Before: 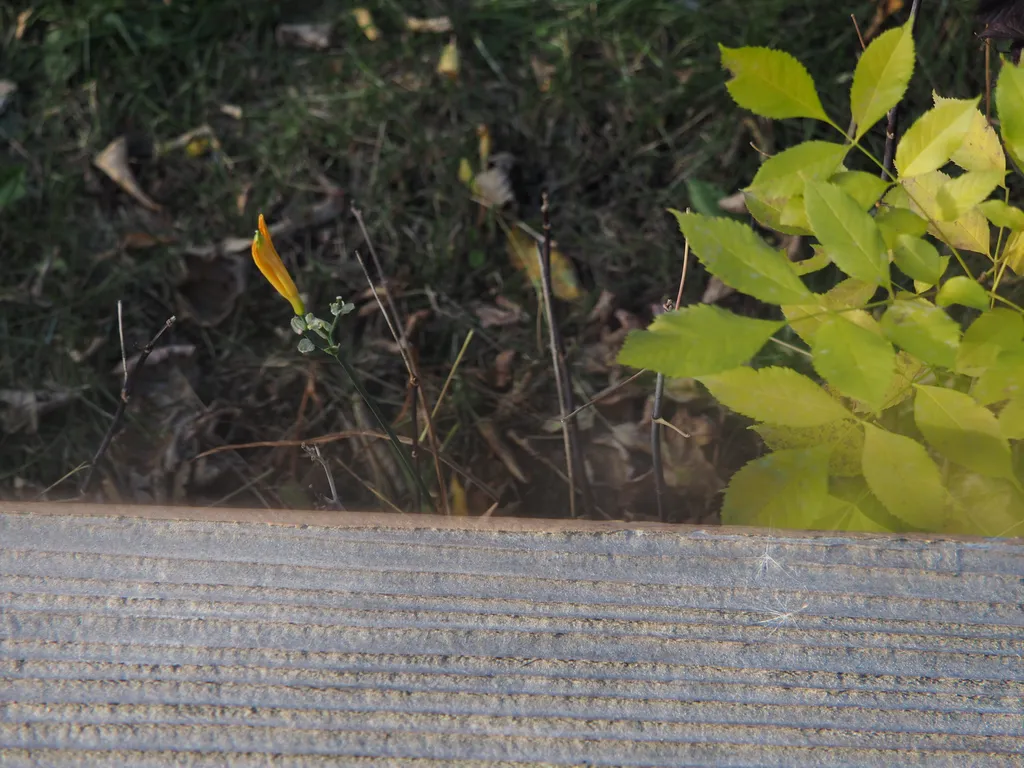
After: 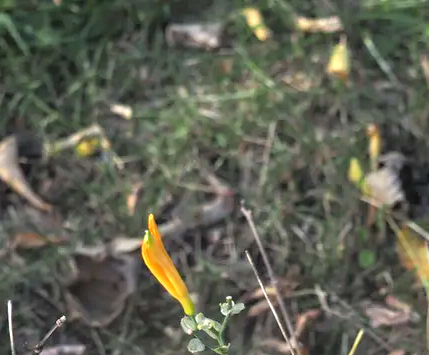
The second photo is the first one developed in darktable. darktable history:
exposure: black level correction 0, exposure 0.7 EV, compensate exposure bias true, compensate highlight preservation false
tone equalizer: -7 EV 0.15 EV, -6 EV 0.6 EV, -5 EV 1.15 EV, -4 EV 1.33 EV, -3 EV 1.15 EV, -2 EV 0.6 EV, -1 EV 0.15 EV, mask exposure compensation -0.5 EV
crop and rotate: left 10.817%, top 0.062%, right 47.194%, bottom 53.626%
